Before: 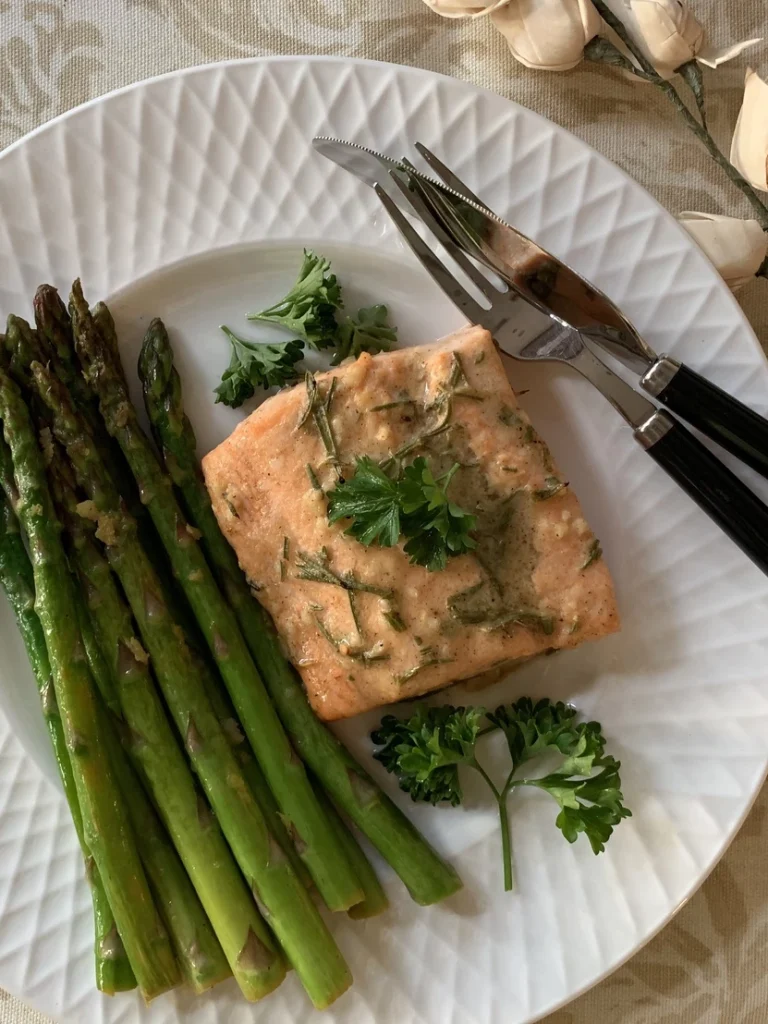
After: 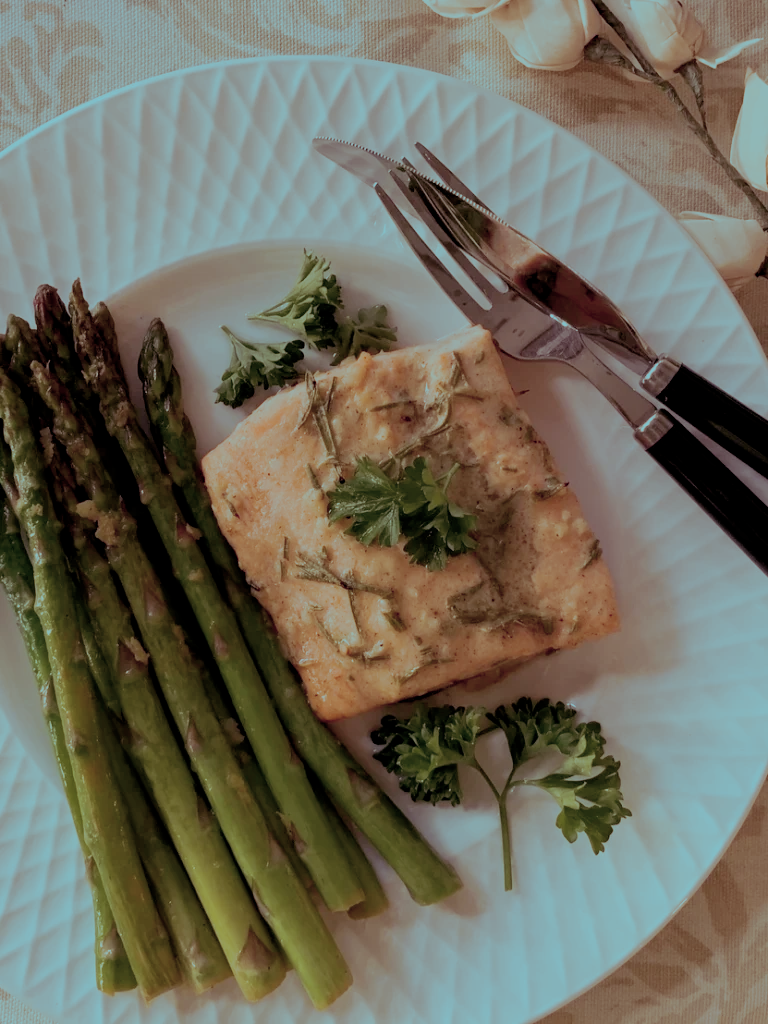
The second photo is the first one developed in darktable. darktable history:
split-toning: shadows › hue 327.6°, highlights › hue 198°, highlights › saturation 0.55, balance -21.25, compress 0%
exposure: compensate highlight preservation false
filmic rgb: black relative exposure -7 EV, white relative exposure 6 EV, threshold 3 EV, target black luminance 0%, hardness 2.73, latitude 61.22%, contrast 0.691, highlights saturation mix 10%, shadows ↔ highlights balance -0.073%, preserve chrominance no, color science v4 (2020), iterations of high-quality reconstruction 10, contrast in shadows soft, contrast in highlights soft, enable highlight reconstruction true
